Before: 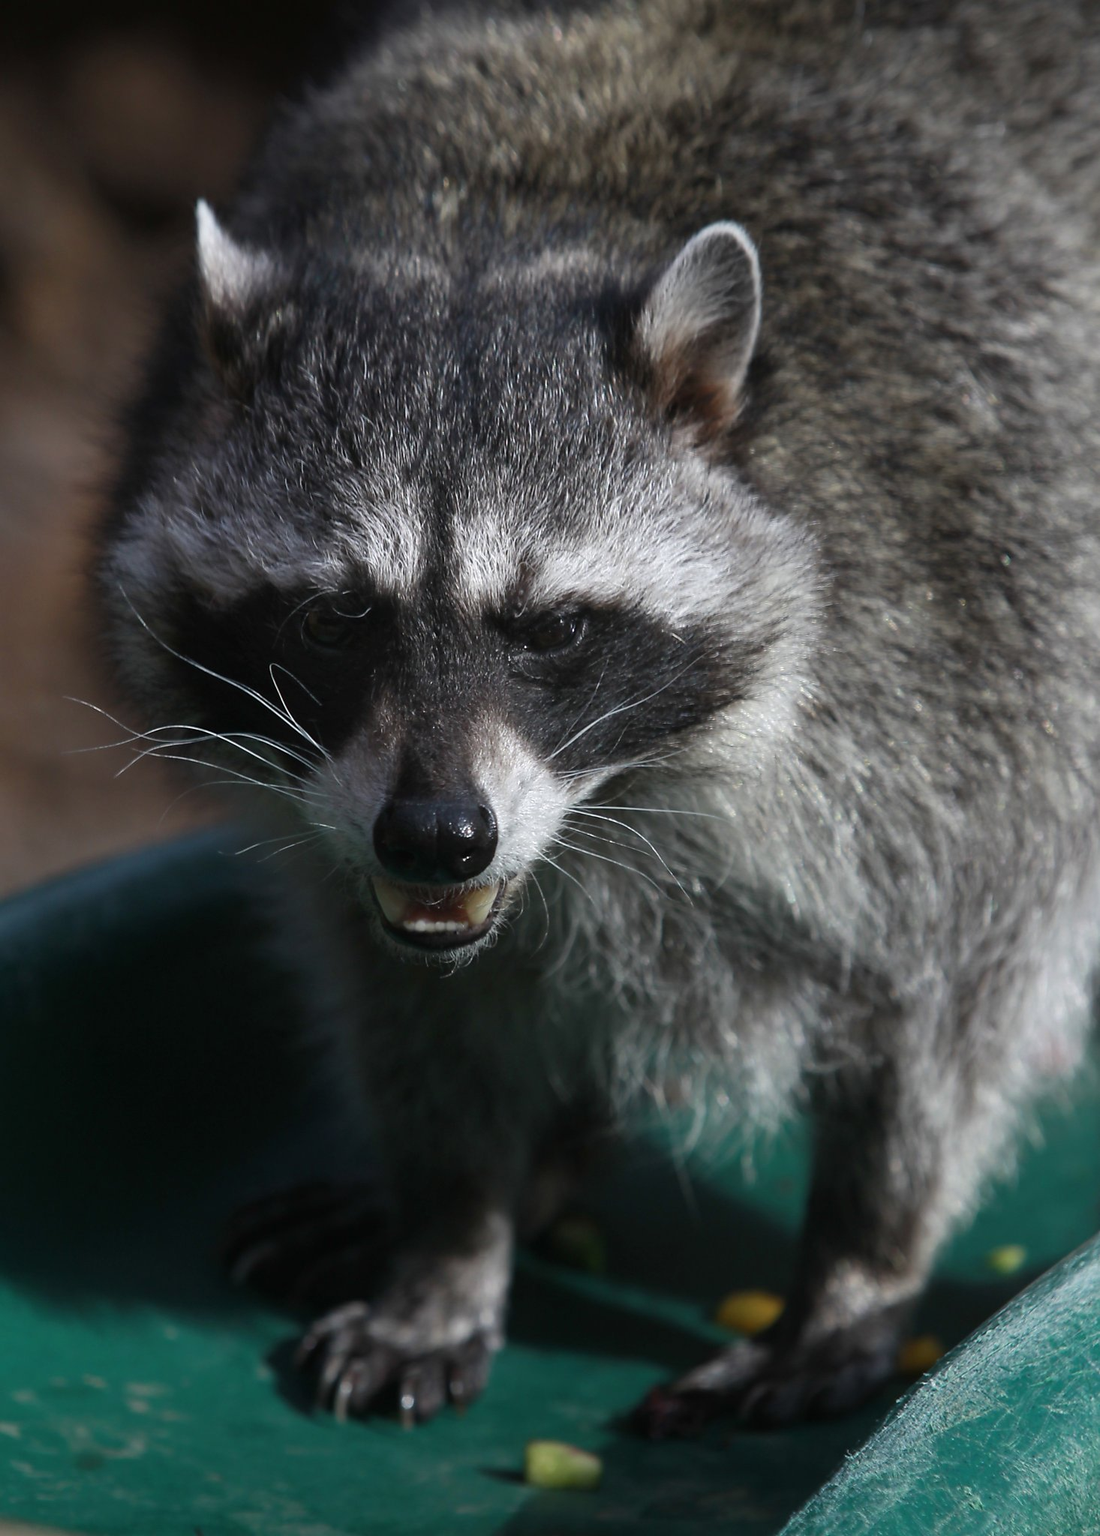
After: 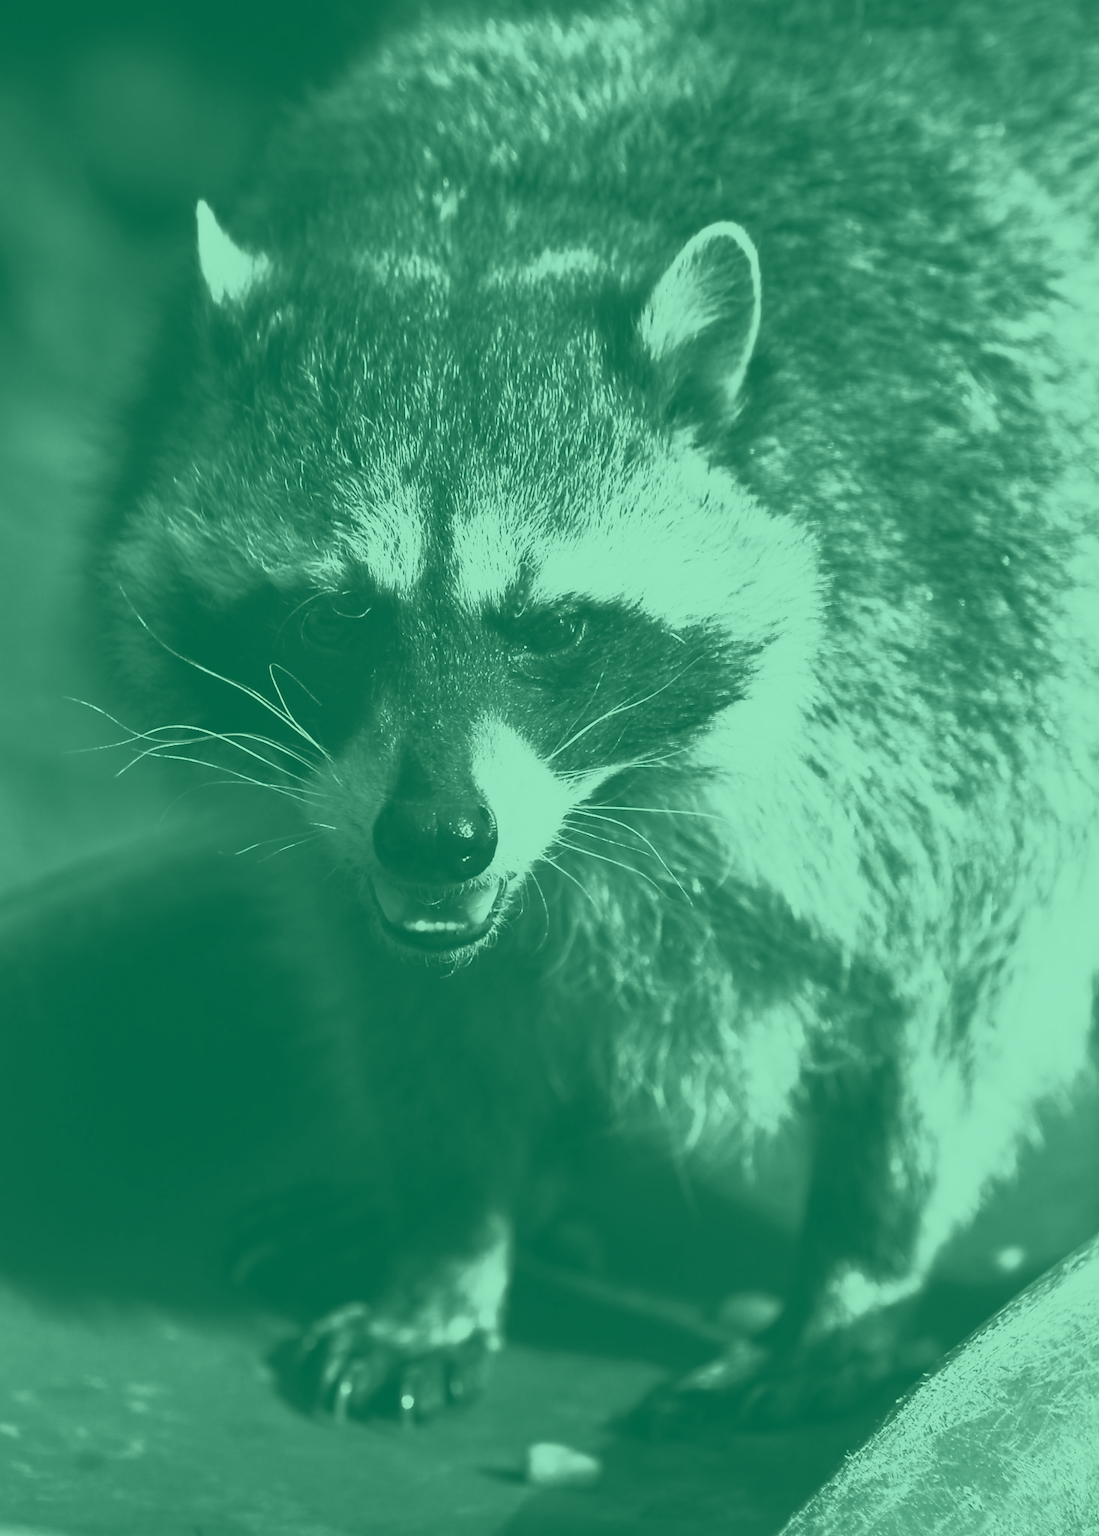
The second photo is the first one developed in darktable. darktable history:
filmic rgb: black relative exposure -7.65 EV, white relative exposure 4.56 EV, hardness 3.61, contrast 1.05
colorize: hue 147.6°, saturation 65%, lightness 21.64%
contrast brightness saturation: contrast 1, brightness 1, saturation 1
